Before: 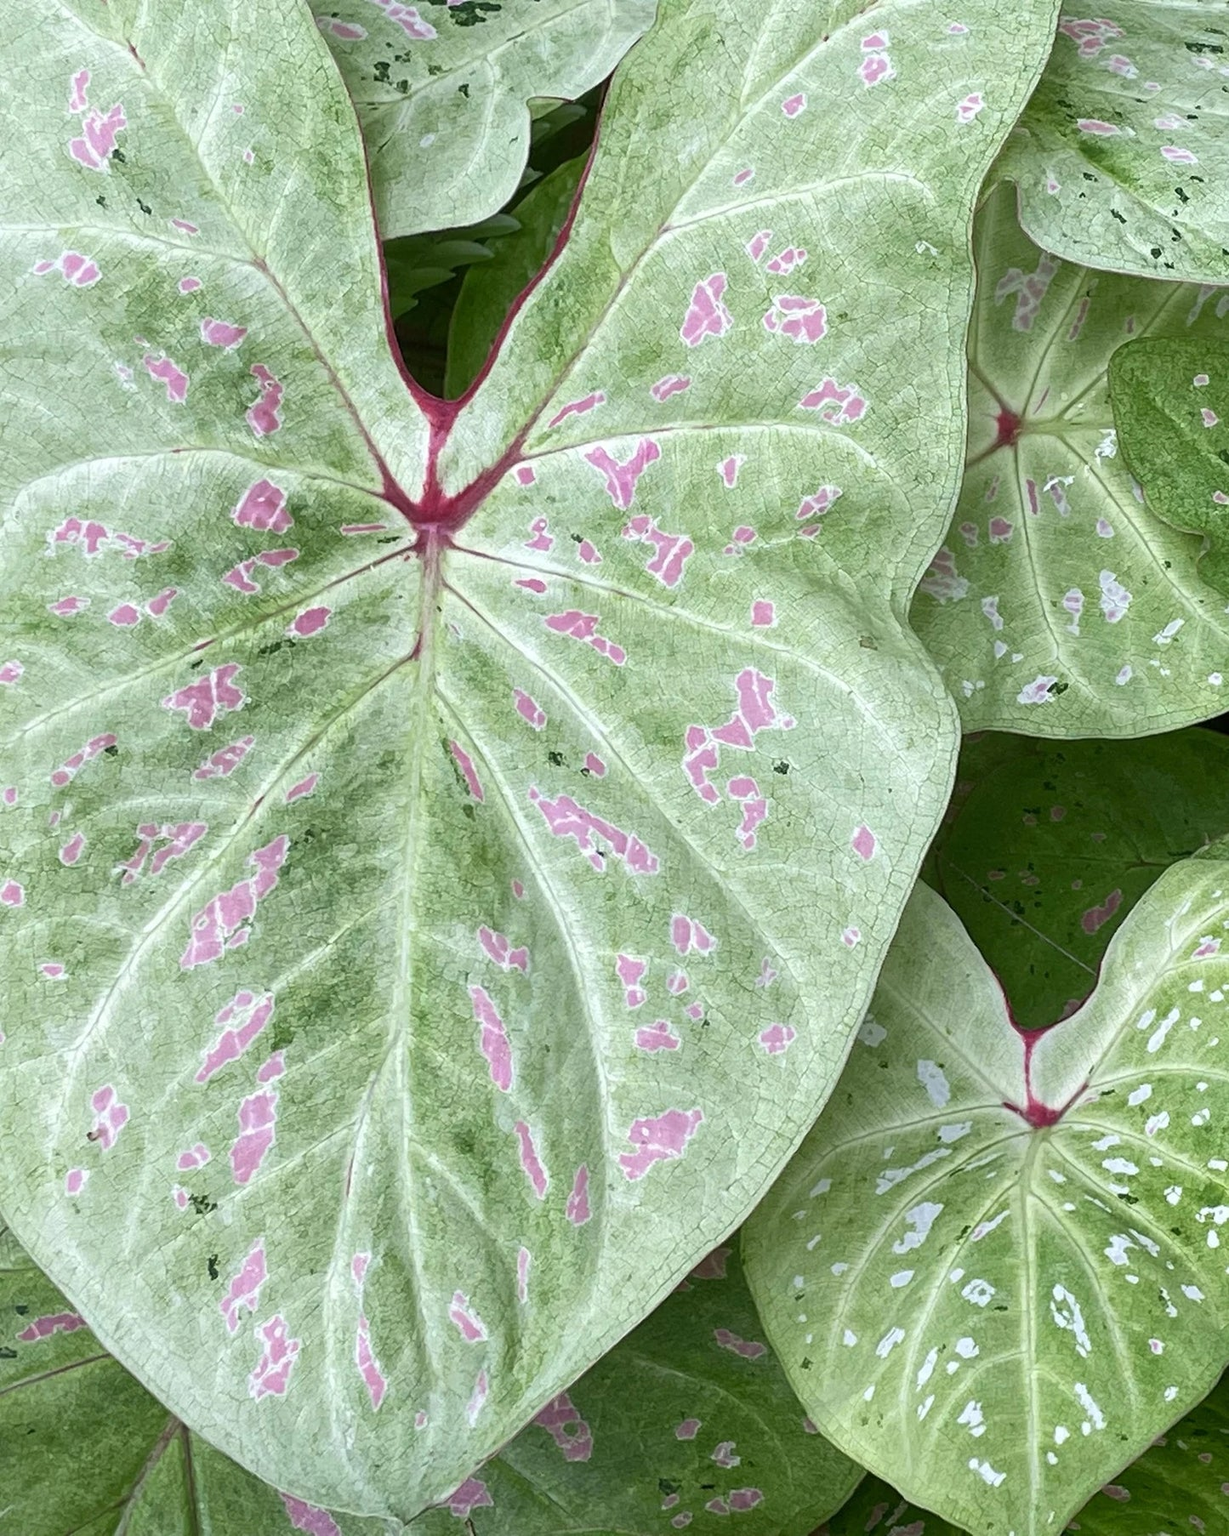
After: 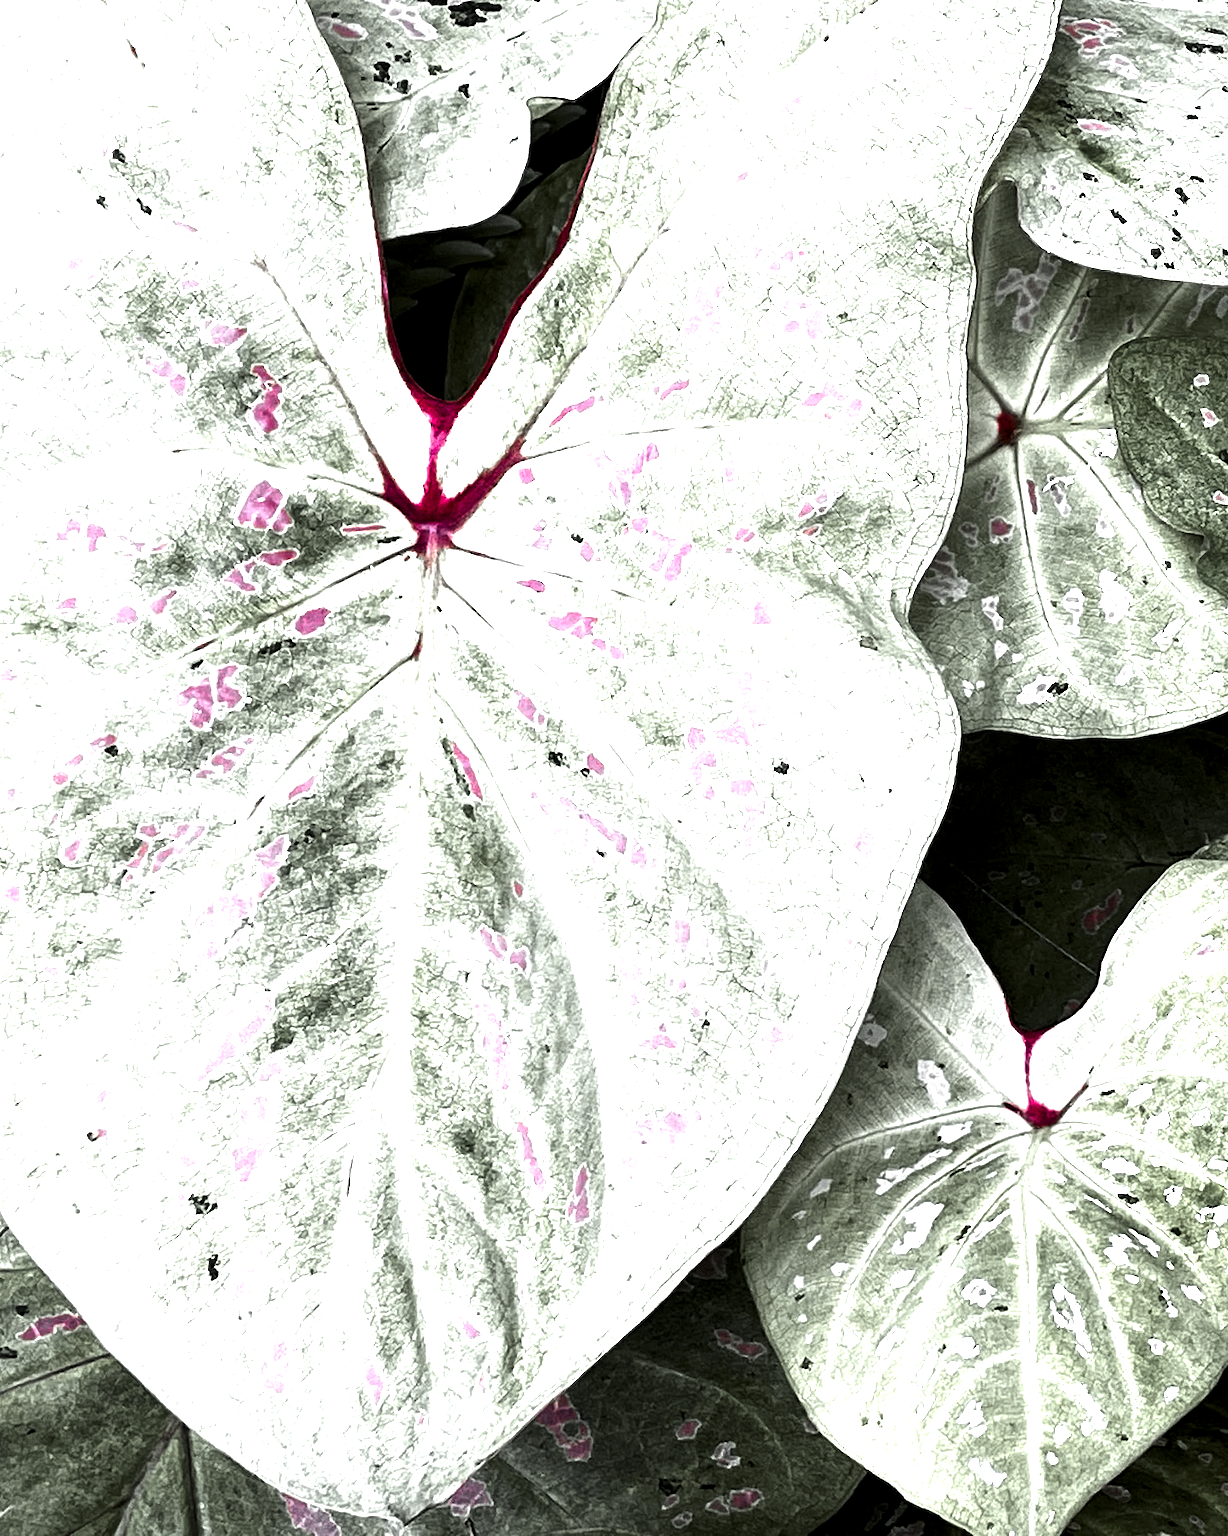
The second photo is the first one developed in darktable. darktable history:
exposure: black level correction 0.011, exposure 1.088 EV, compensate exposure bias true, compensate highlight preservation false
contrast brightness saturation: brightness -0.25, saturation 0.2
color zones: curves: ch1 [(0, 0.831) (0.08, 0.771) (0.157, 0.268) (0.241, 0.207) (0.562, -0.005) (0.714, -0.013) (0.876, 0.01) (1, 0.831)]
levels: levels [0.101, 0.578, 0.953]
